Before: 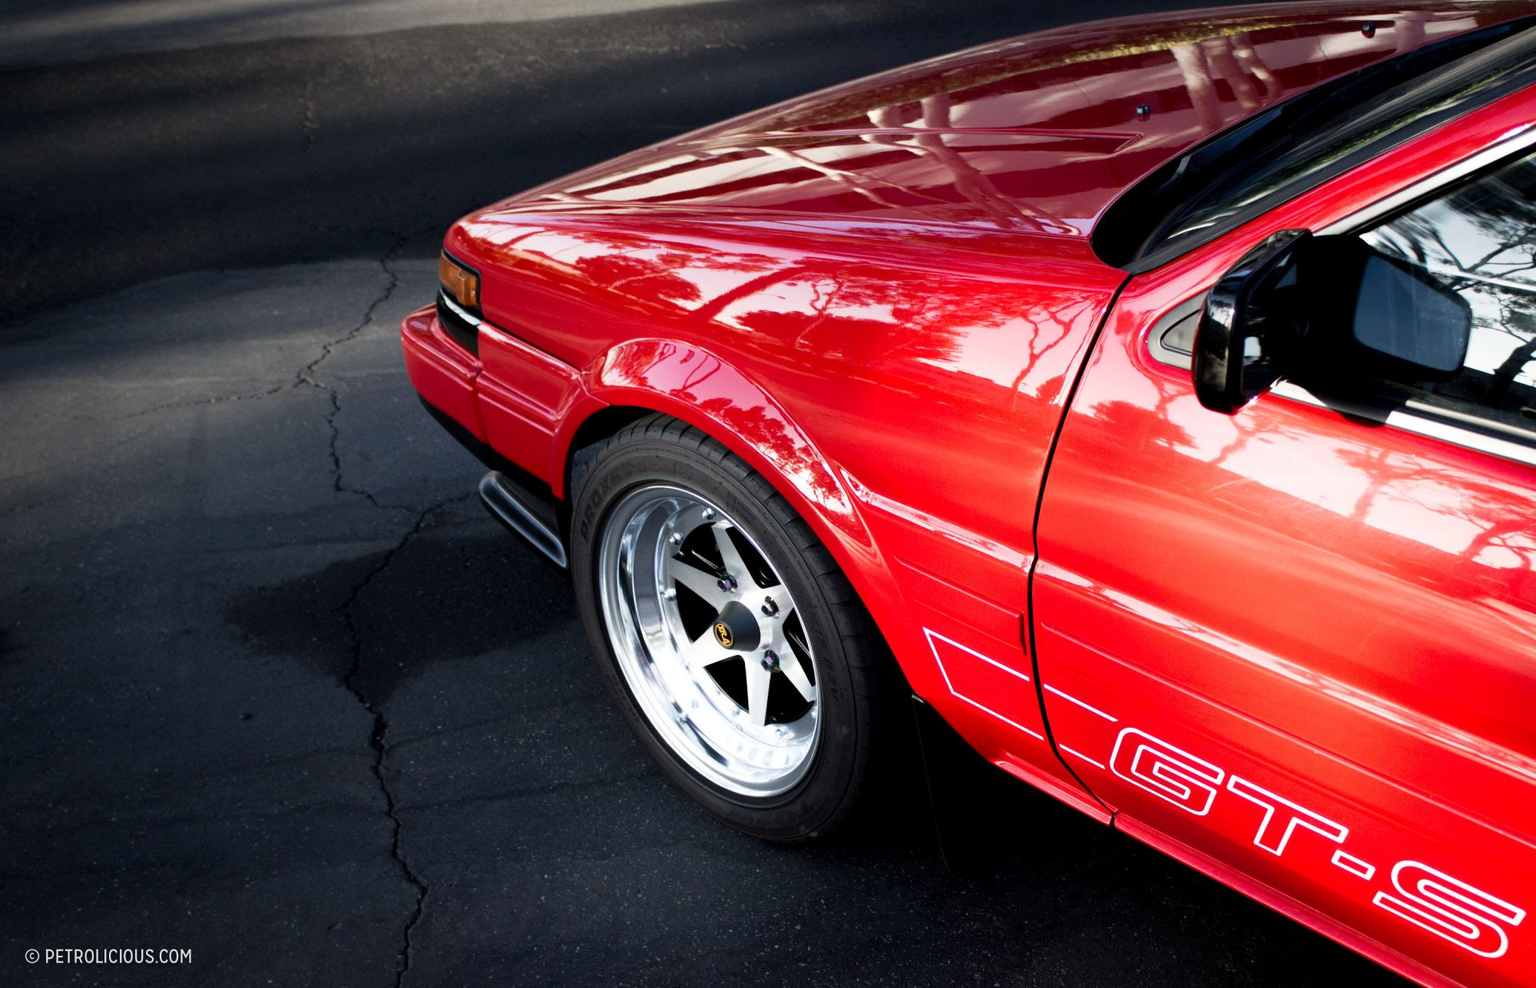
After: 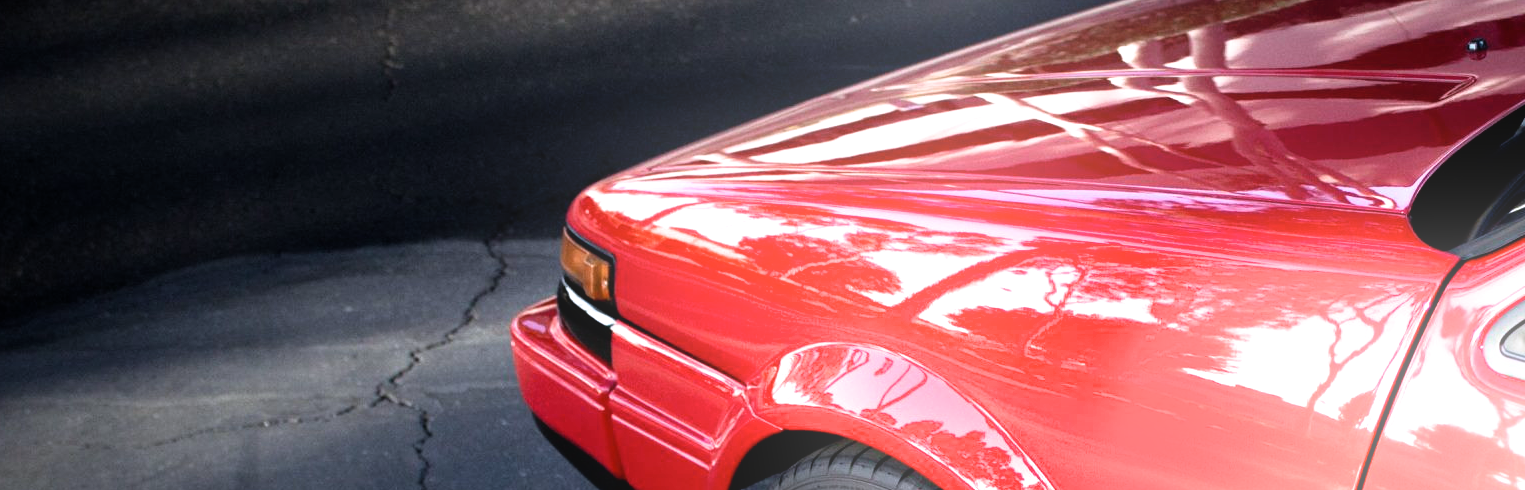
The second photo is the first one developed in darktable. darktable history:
crop: left 0.579%, top 7.627%, right 23.167%, bottom 54.275%
bloom: on, module defaults
filmic rgb: black relative exposure -9.08 EV, white relative exposure 2.3 EV, hardness 7.49
white balance: red 0.984, blue 1.059
exposure: exposure 0.566 EV, compensate highlight preservation false
rotate and perspective: crop left 0, crop top 0
